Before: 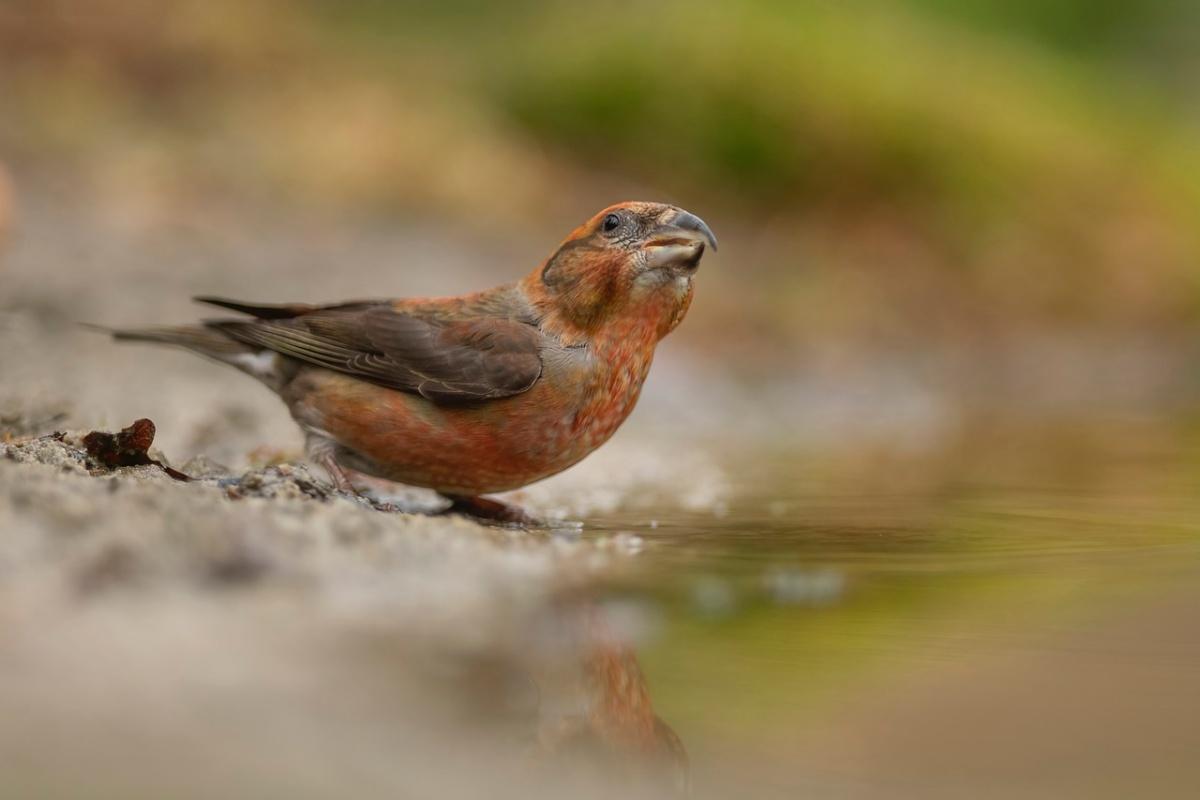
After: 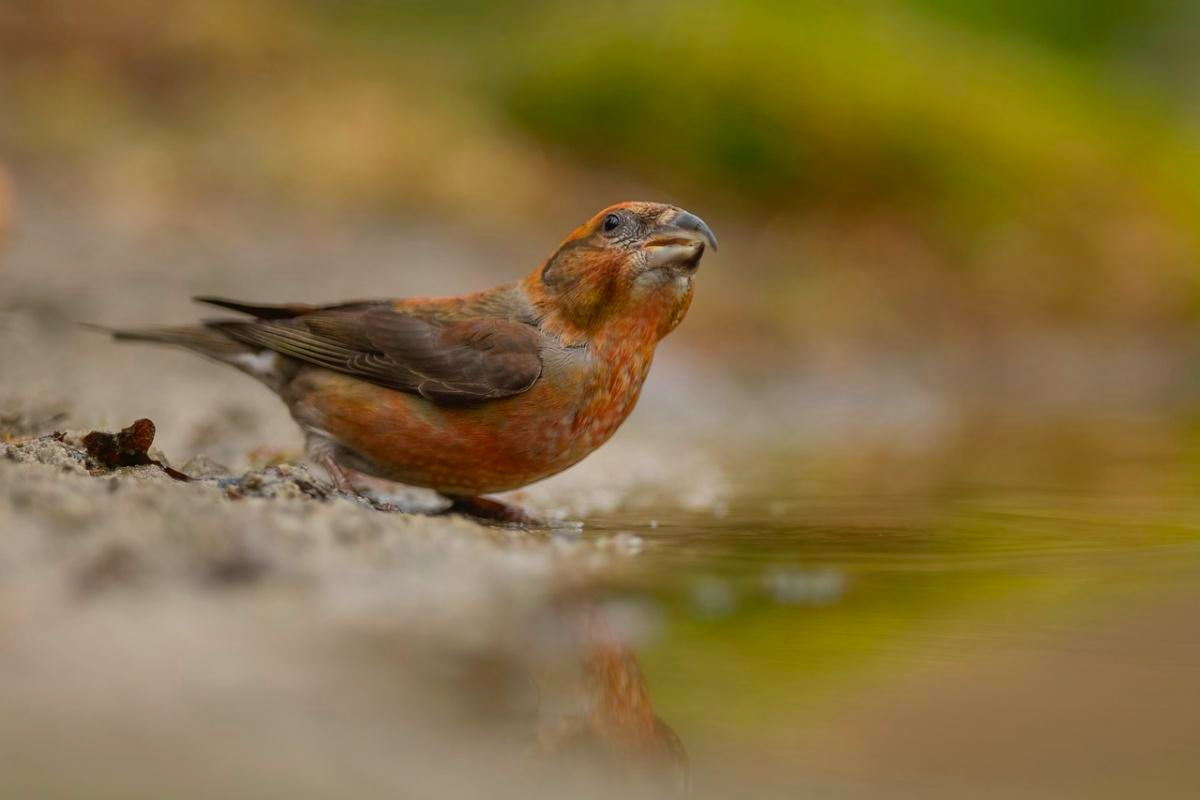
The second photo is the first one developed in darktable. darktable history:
color balance rgb: linear chroma grading › global chroma 14.538%, perceptual saturation grading › global saturation 0.158%, global vibrance 20%
tone equalizer: edges refinement/feathering 500, mask exposure compensation -1.57 EV, preserve details no
exposure: exposure -0.258 EV, compensate highlight preservation false
